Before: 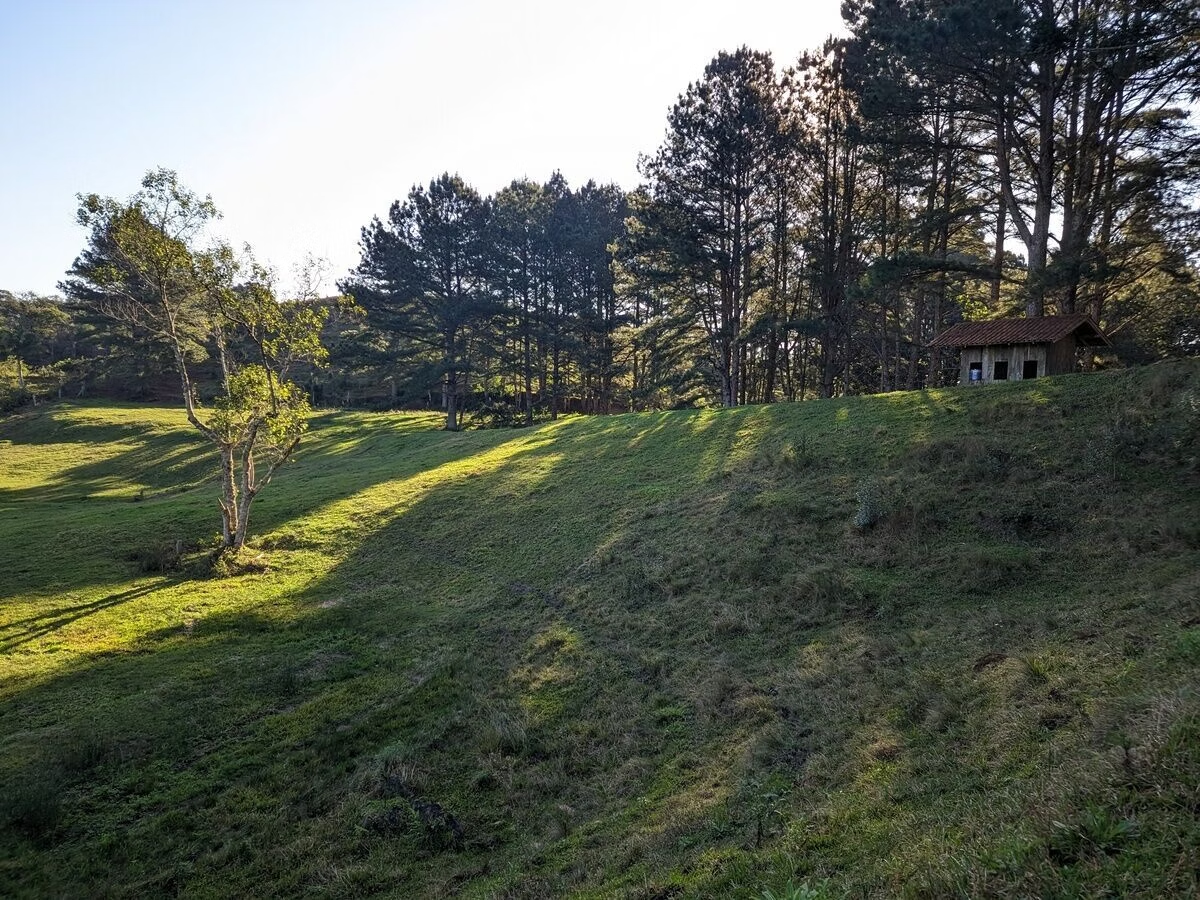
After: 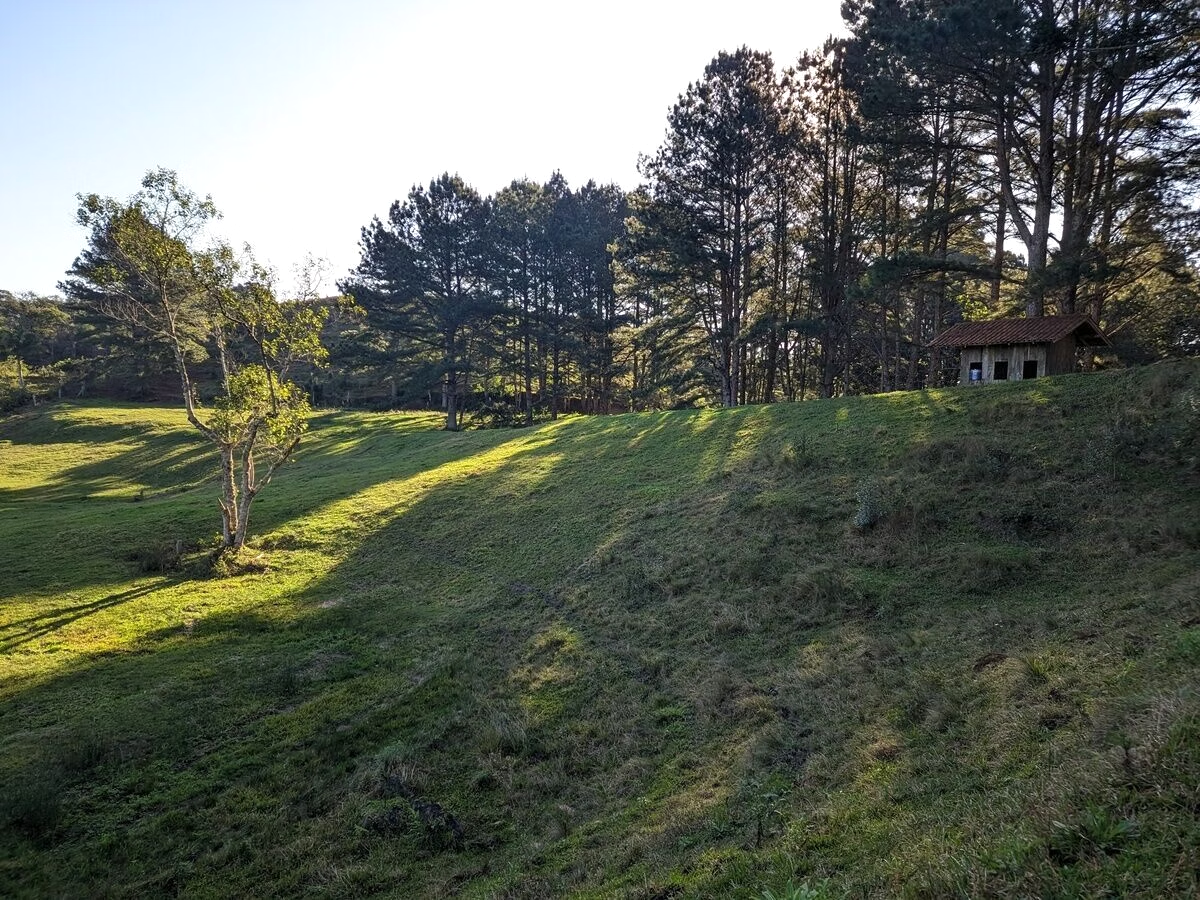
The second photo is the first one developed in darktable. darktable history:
exposure: exposure 0.079 EV, compensate exposure bias true, compensate highlight preservation false
base curve: preserve colors none
